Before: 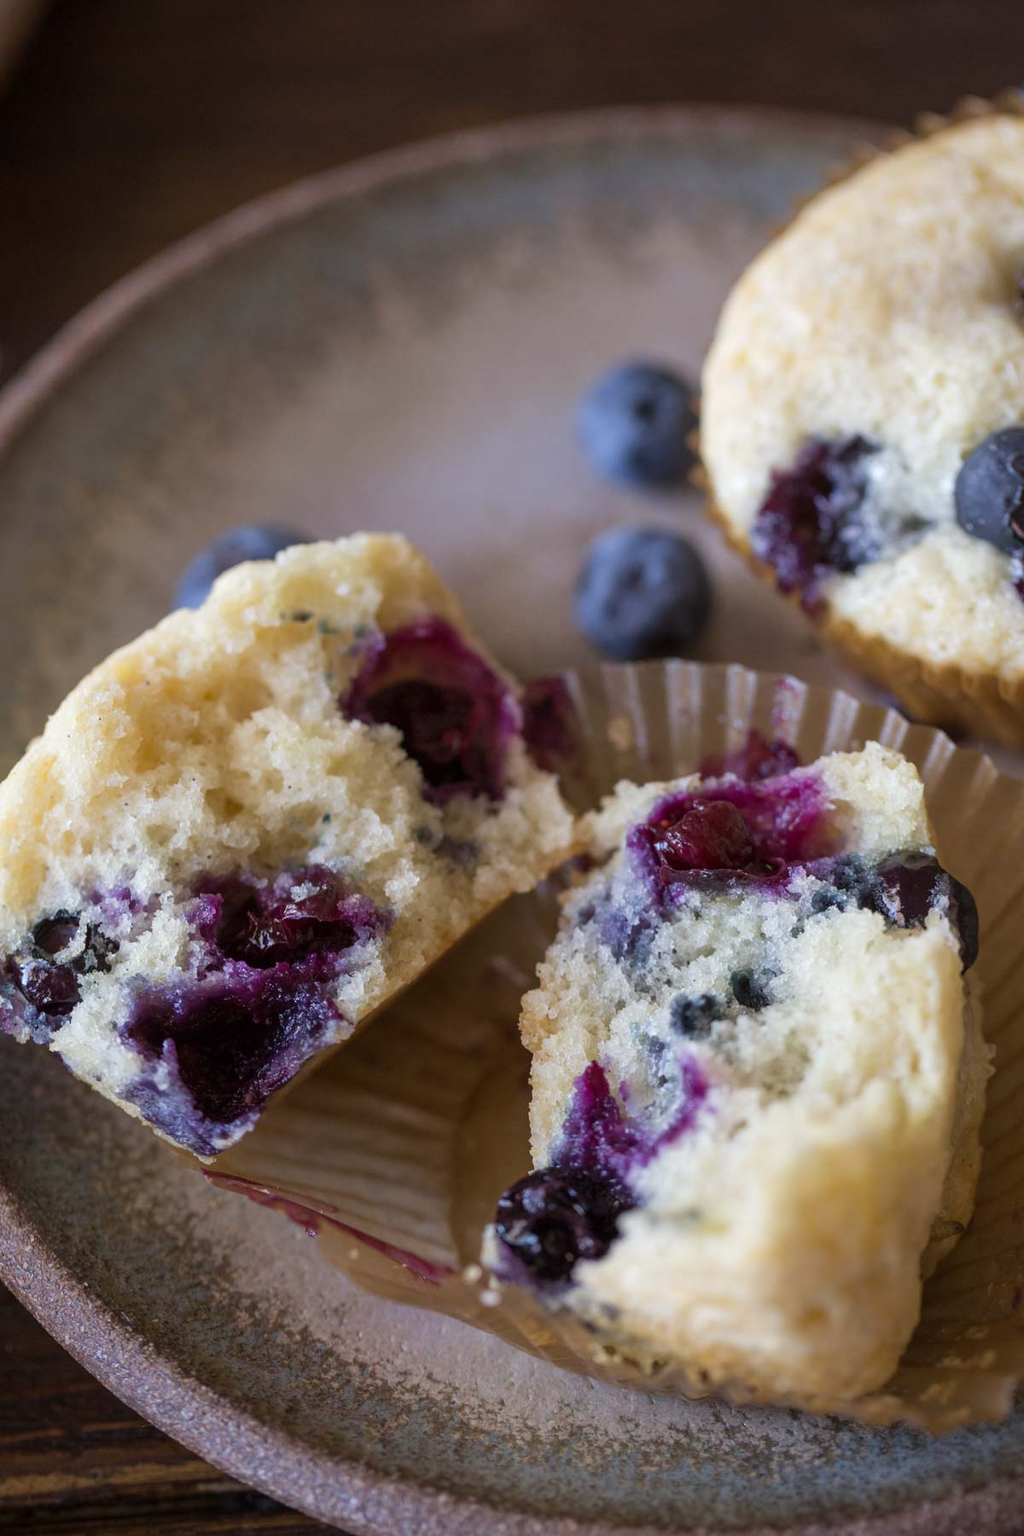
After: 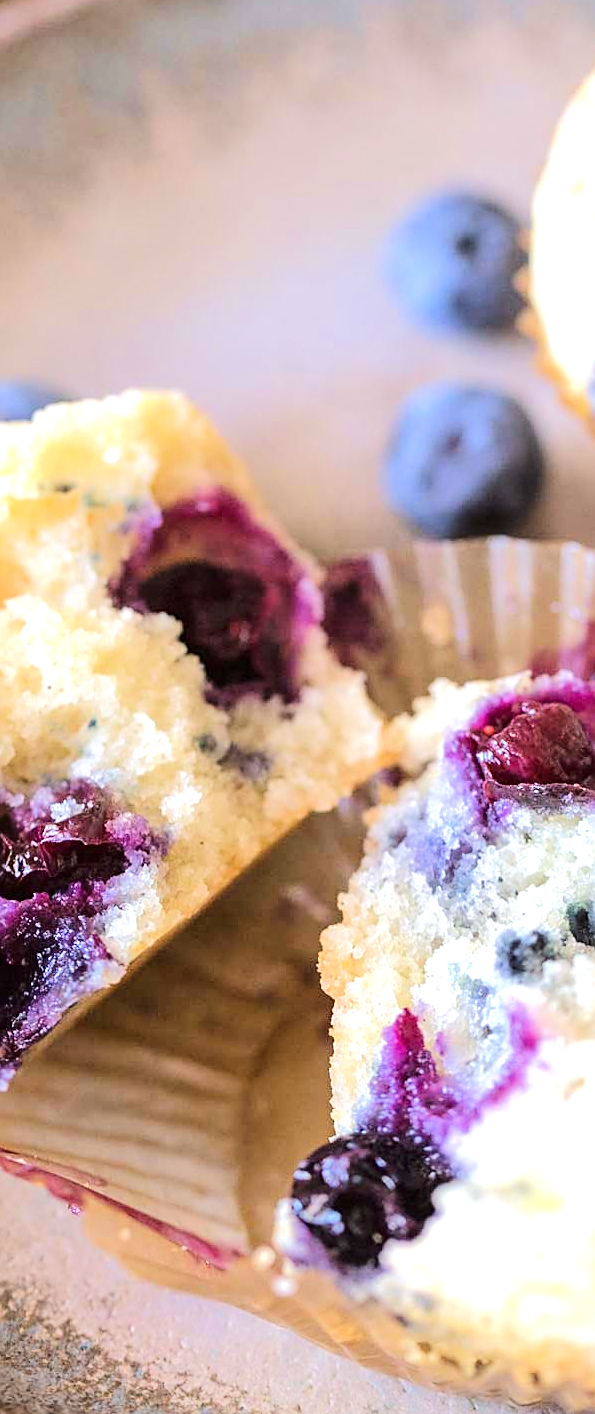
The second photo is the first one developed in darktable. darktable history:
exposure: black level correction 0, exposure 0.89 EV, compensate highlight preservation false
tone equalizer: -7 EV 0.161 EV, -6 EV 0.579 EV, -5 EV 1.16 EV, -4 EV 1.36 EV, -3 EV 1.17 EV, -2 EV 0.6 EV, -1 EV 0.145 EV, edges refinement/feathering 500, mask exposure compensation -1.57 EV, preserve details no
crop and rotate: angle 0.013°, left 24.209%, top 13.076%, right 26.11%, bottom 8.3%
sharpen: on, module defaults
